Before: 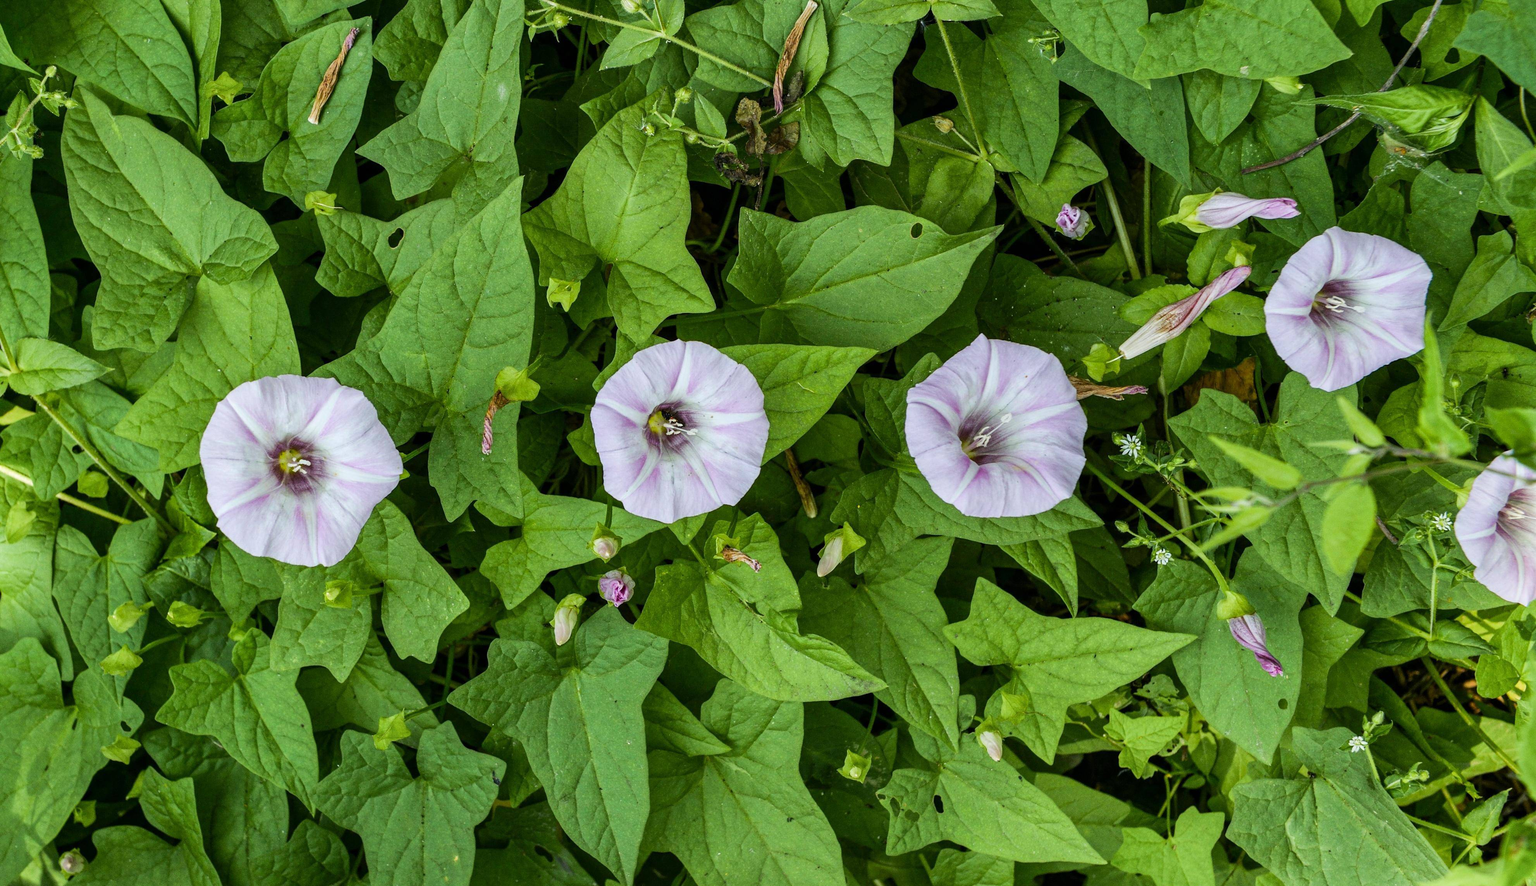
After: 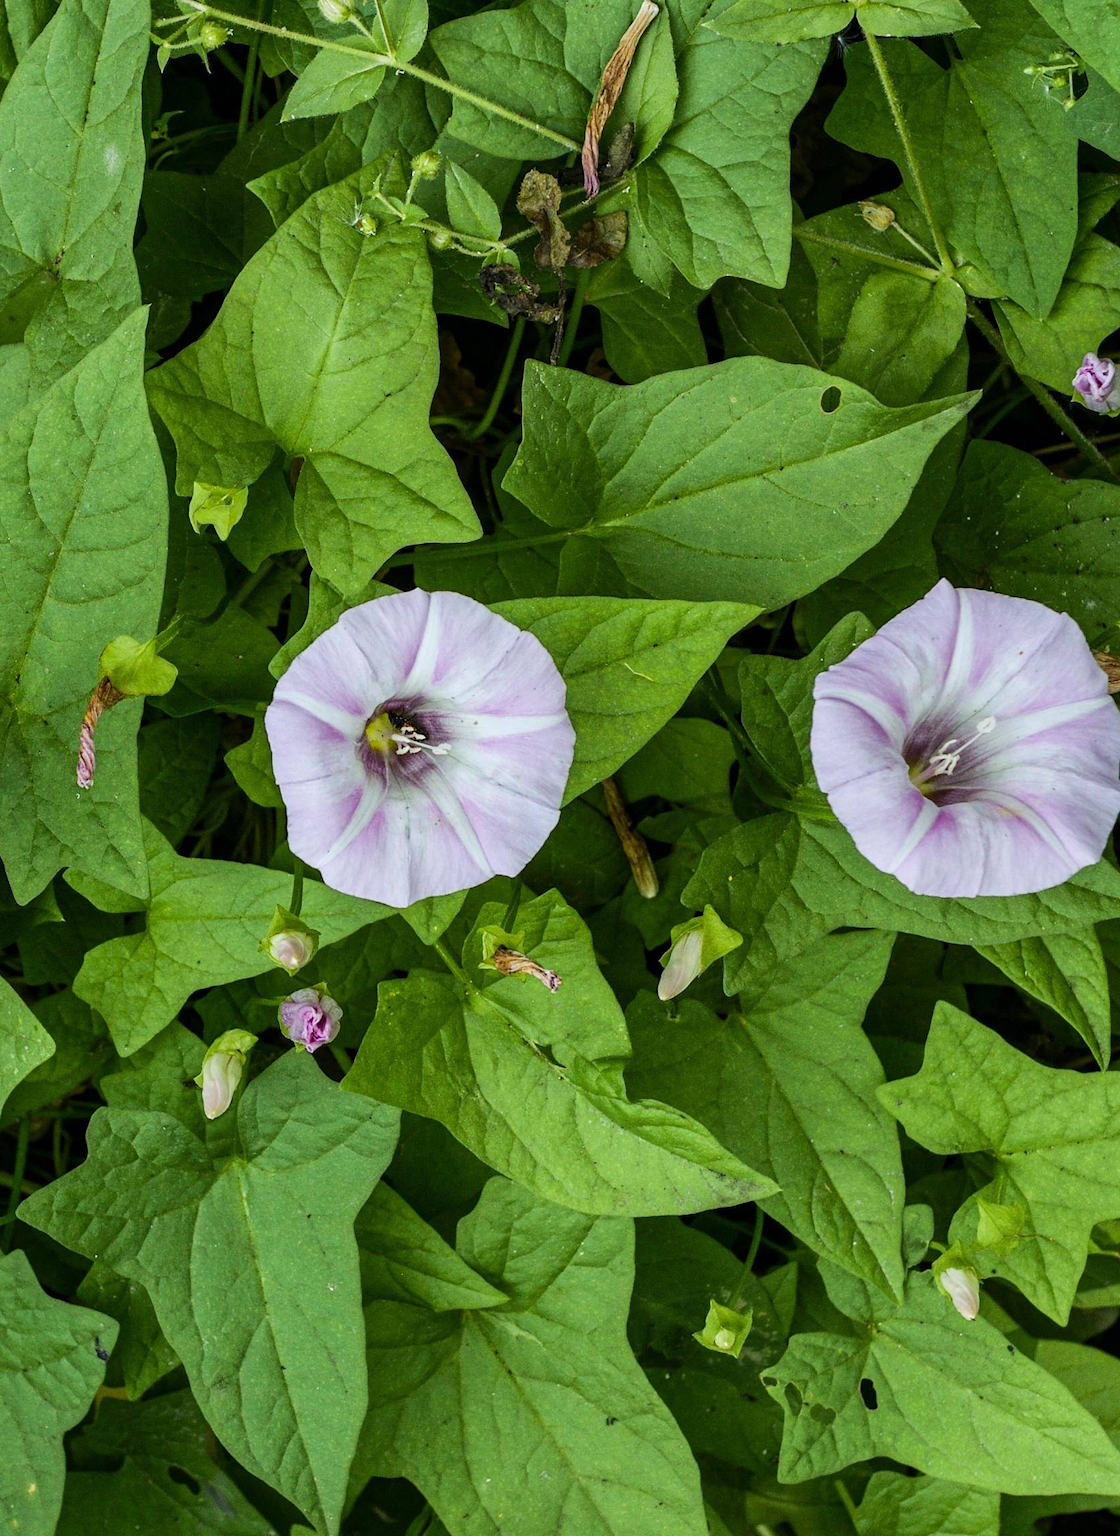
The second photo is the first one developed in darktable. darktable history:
crop: left 28.52%, right 29.407%
